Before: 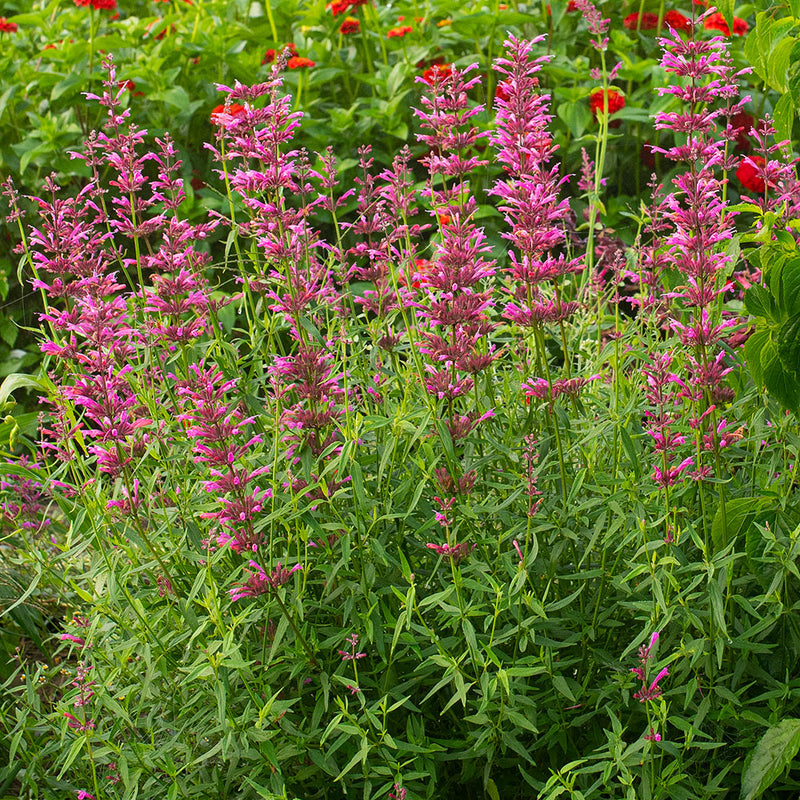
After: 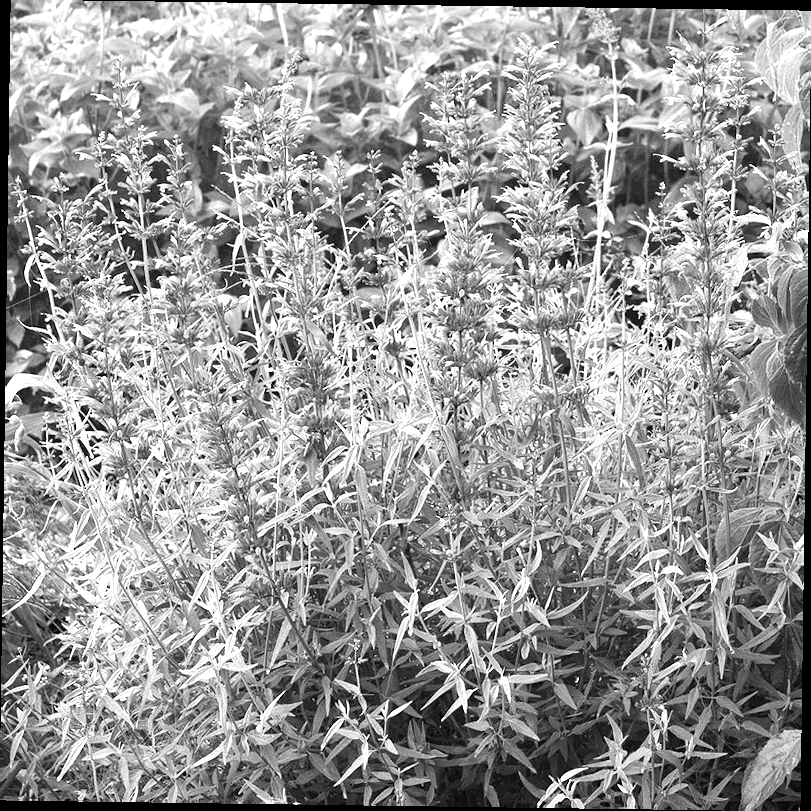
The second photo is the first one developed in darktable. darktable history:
rotate and perspective: rotation 0.8°, automatic cropping off
exposure: exposure 1 EV, compensate highlight preservation false
monochrome: on, module defaults
tone equalizer: -8 EV -0.417 EV, -7 EV -0.389 EV, -6 EV -0.333 EV, -5 EV -0.222 EV, -3 EV 0.222 EV, -2 EV 0.333 EV, -1 EV 0.389 EV, +0 EV 0.417 EV, edges refinement/feathering 500, mask exposure compensation -1.57 EV, preserve details no
